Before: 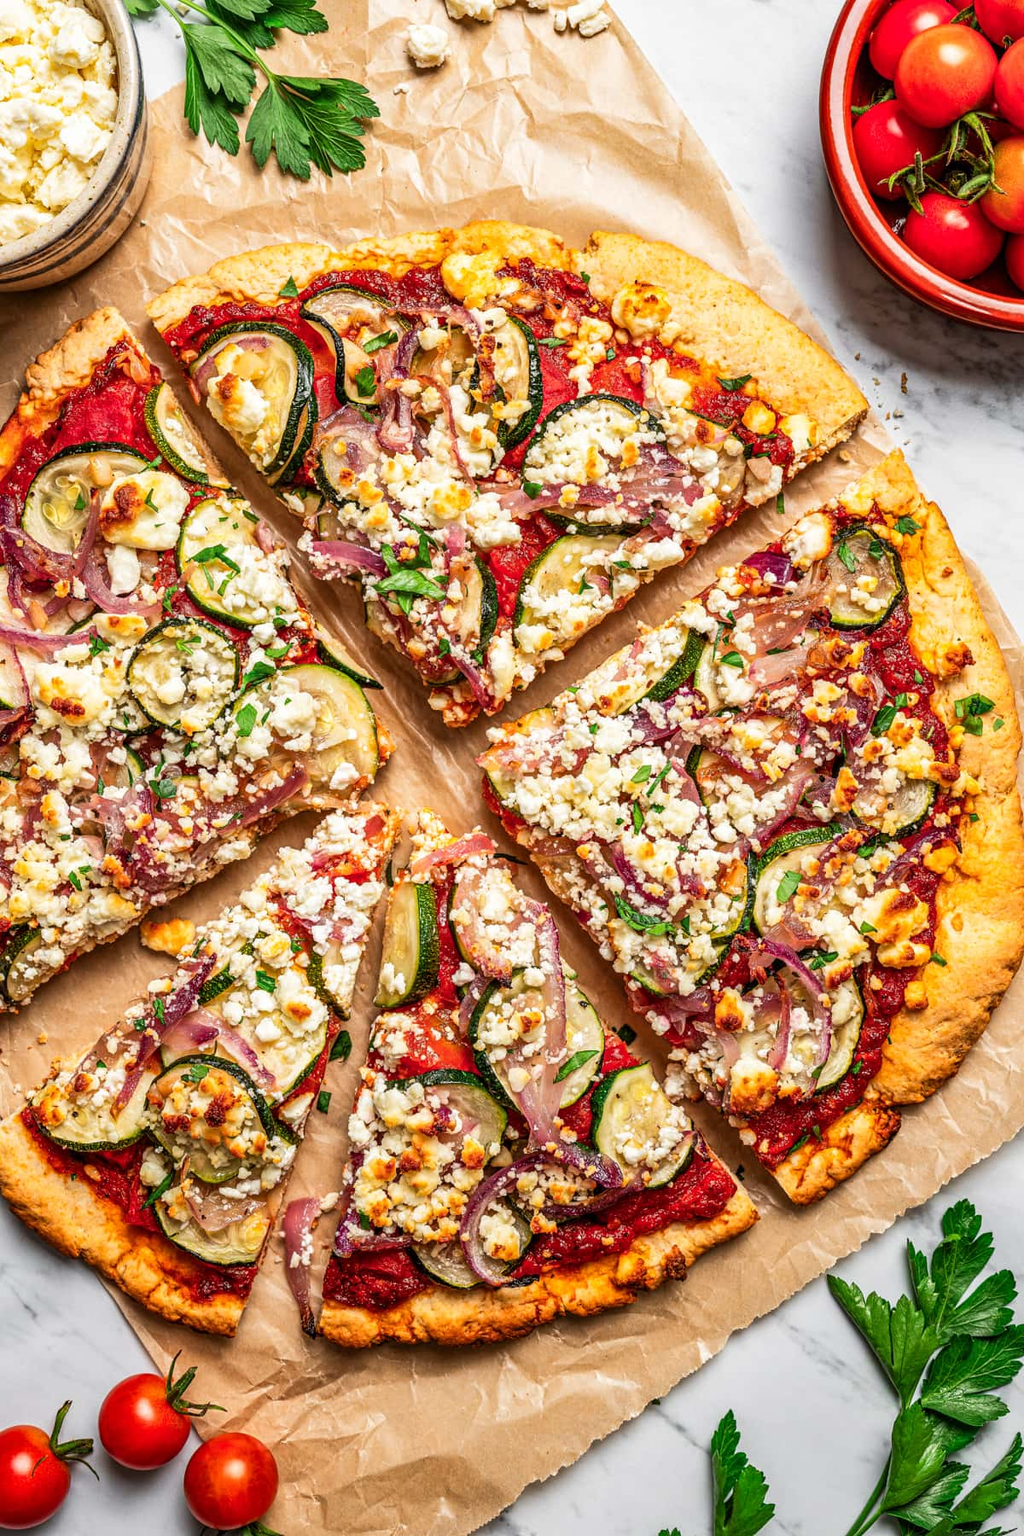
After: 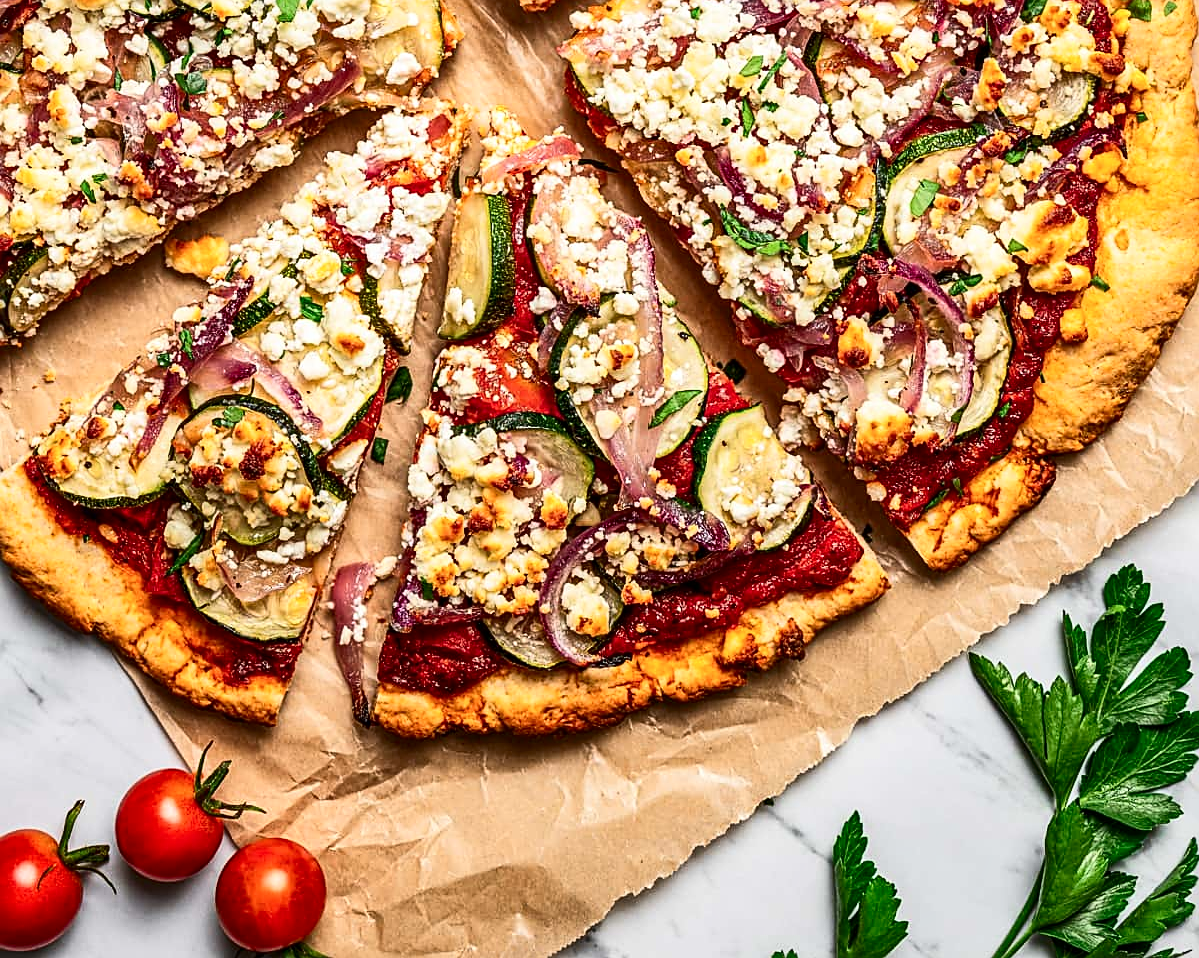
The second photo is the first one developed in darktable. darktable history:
shadows and highlights: shadows 37.74, highlights -27.4, highlights color adjustment 0.029%, soften with gaussian
crop and rotate: top 46.75%, right 0.081%
contrast brightness saturation: contrast 0.223
sharpen: on, module defaults
